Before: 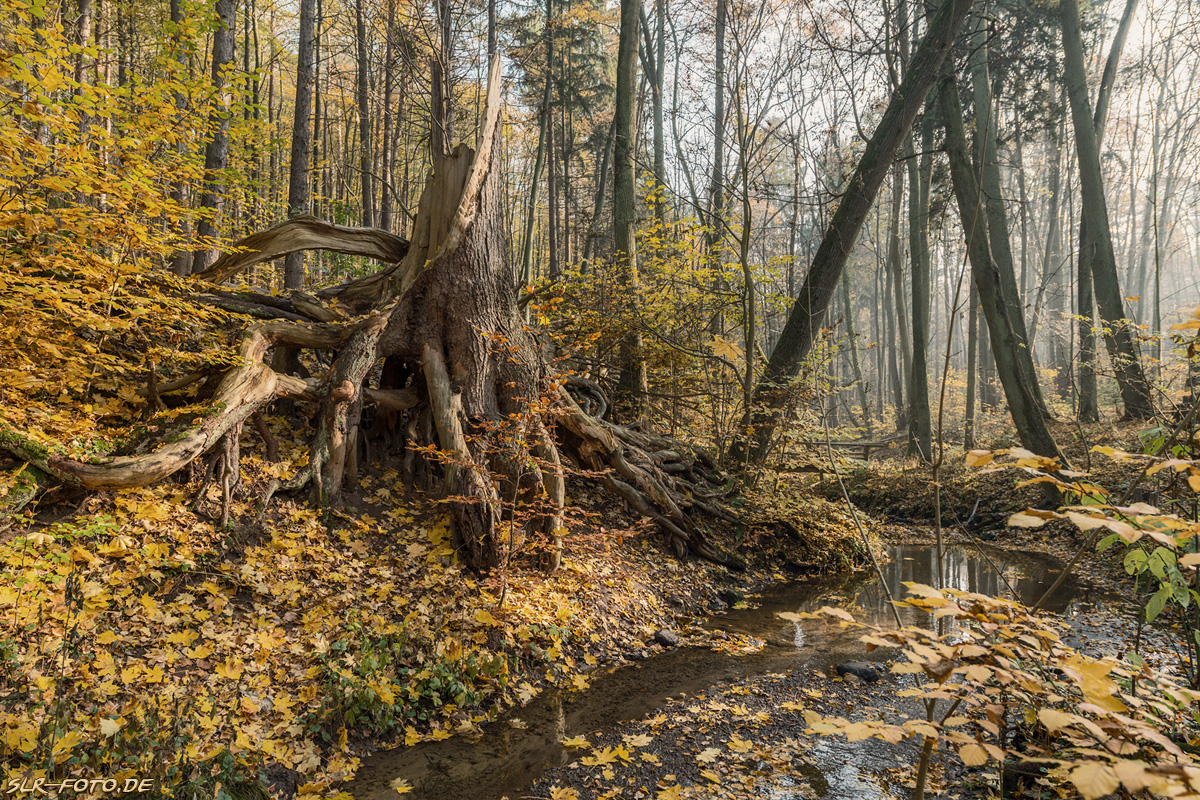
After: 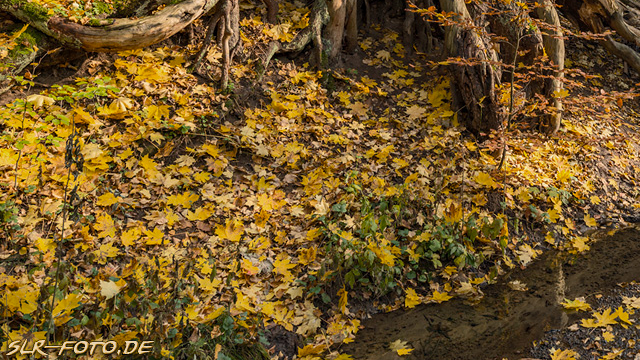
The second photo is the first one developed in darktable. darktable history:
haze removal: strength 0.29, distance 0.25, compatibility mode true, adaptive false
color balance: output saturation 110%
base curve: preserve colors none
crop and rotate: top 54.778%, right 46.61%, bottom 0.159%
